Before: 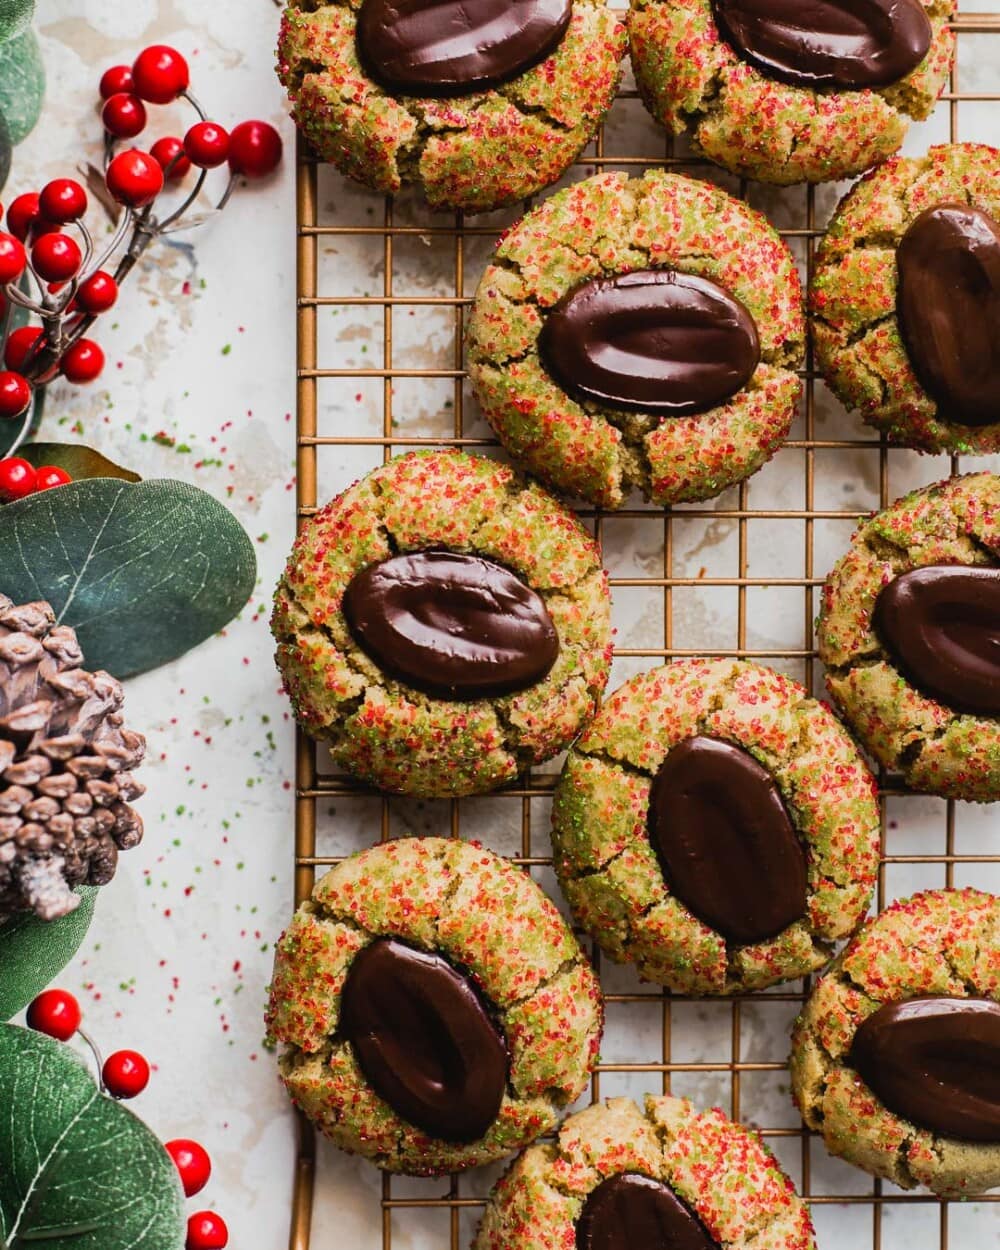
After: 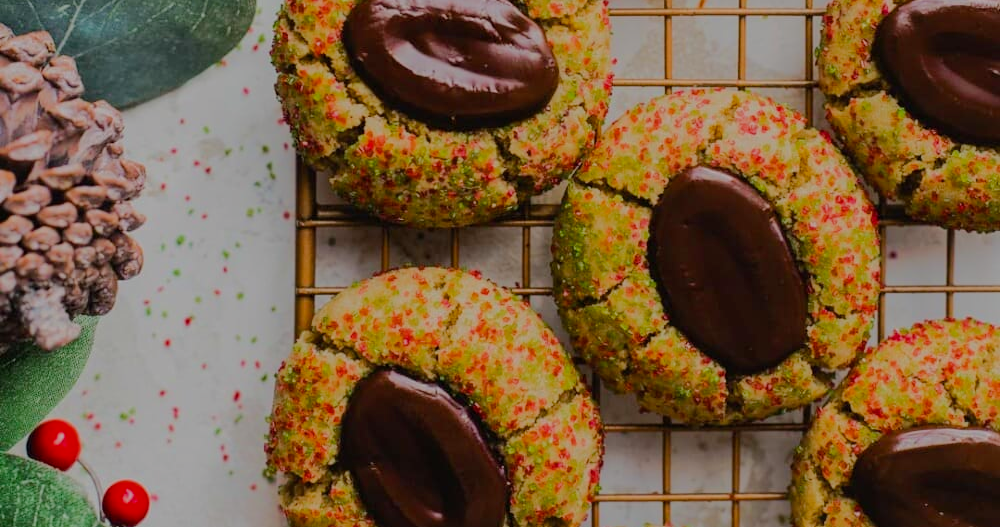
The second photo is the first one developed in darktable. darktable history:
tone equalizer: -8 EV -0.033 EV, -7 EV 0.029 EV, -6 EV -0.006 EV, -5 EV 0.007 EV, -4 EV -0.029 EV, -3 EV -0.232 EV, -2 EV -0.666 EV, -1 EV -0.968 EV, +0 EV -0.967 EV, edges refinement/feathering 500, mask exposure compensation -1.57 EV, preserve details no
exposure: exposure -0.043 EV, compensate exposure bias true, compensate highlight preservation false
color balance rgb: highlights gain › chroma 0.11%, highlights gain › hue 332.46°, perceptual saturation grading › global saturation 17.074%
crop: top 45.659%, bottom 12.118%
